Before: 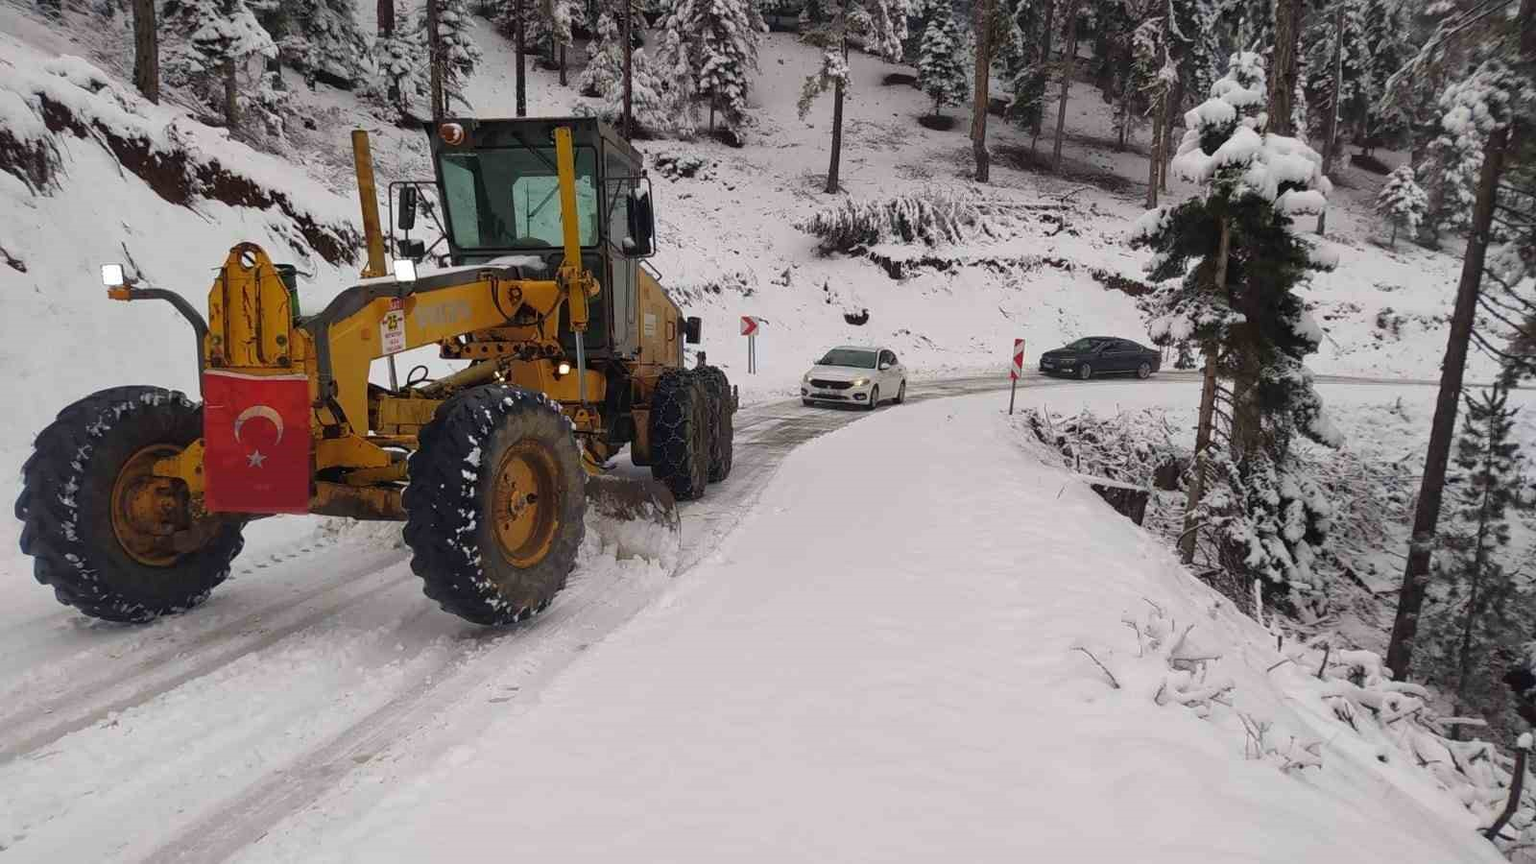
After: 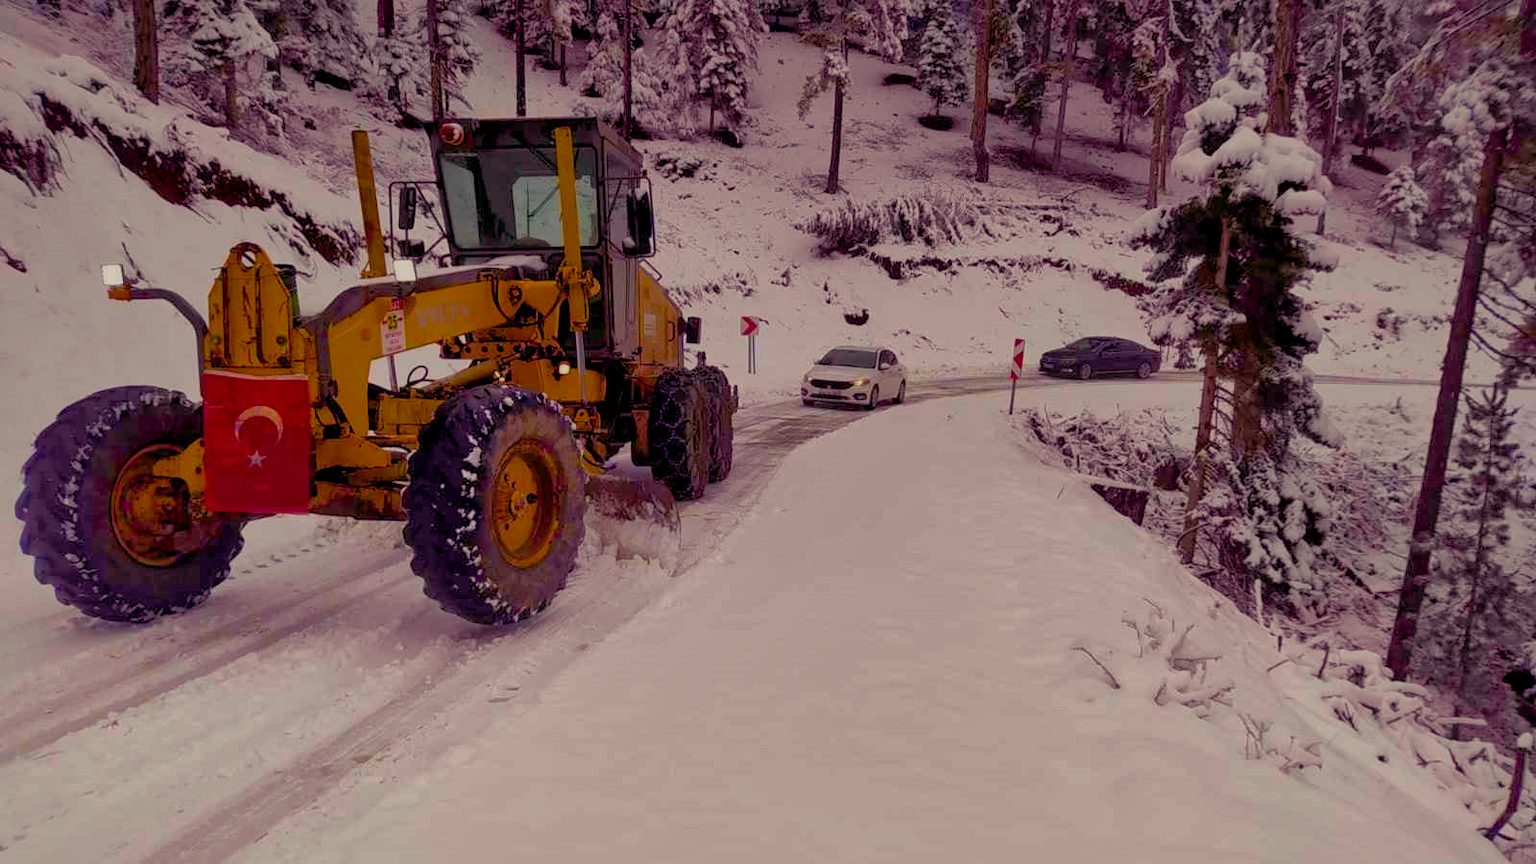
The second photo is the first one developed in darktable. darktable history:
tone equalizer: -8 EV 0.25 EV, -7 EV 0.417 EV, -6 EV 0.417 EV, -5 EV 0.25 EV, -3 EV -0.25 EV, -2 EV -0.417 EV, -1 EV -0.417 EV, +0 EV -0.25 EV, edges refinement/feathering 500, mask exposure compensation -1.57 EV, preserve details guided filter
graduated density: rotation 5.63°, offset 76.9
shadows and highlights: highlights -60
color balance rgb: shadows lift › luminance -21.66%, shadows lift › chroma 8.98%, shadows lift › hue 283.37°, power › chroma 1.55%, power › hue 25.59°, highlights gain › luminance 6.08%, highlights gain › chroma 2.55%, highlights gain › hue 90°, global offset › luminance -0.87%, perceptual saturation grading › global saturation 27.49%, perceptual saturation grading › highlights -28.39%, perceptual saturation grading › mid-tones 15.22%, perceptual saturation grading › shadows 33.98%, perceptual brilliance grading › highlights 10%, perceptual brilliance grading › mid-tones 5%
